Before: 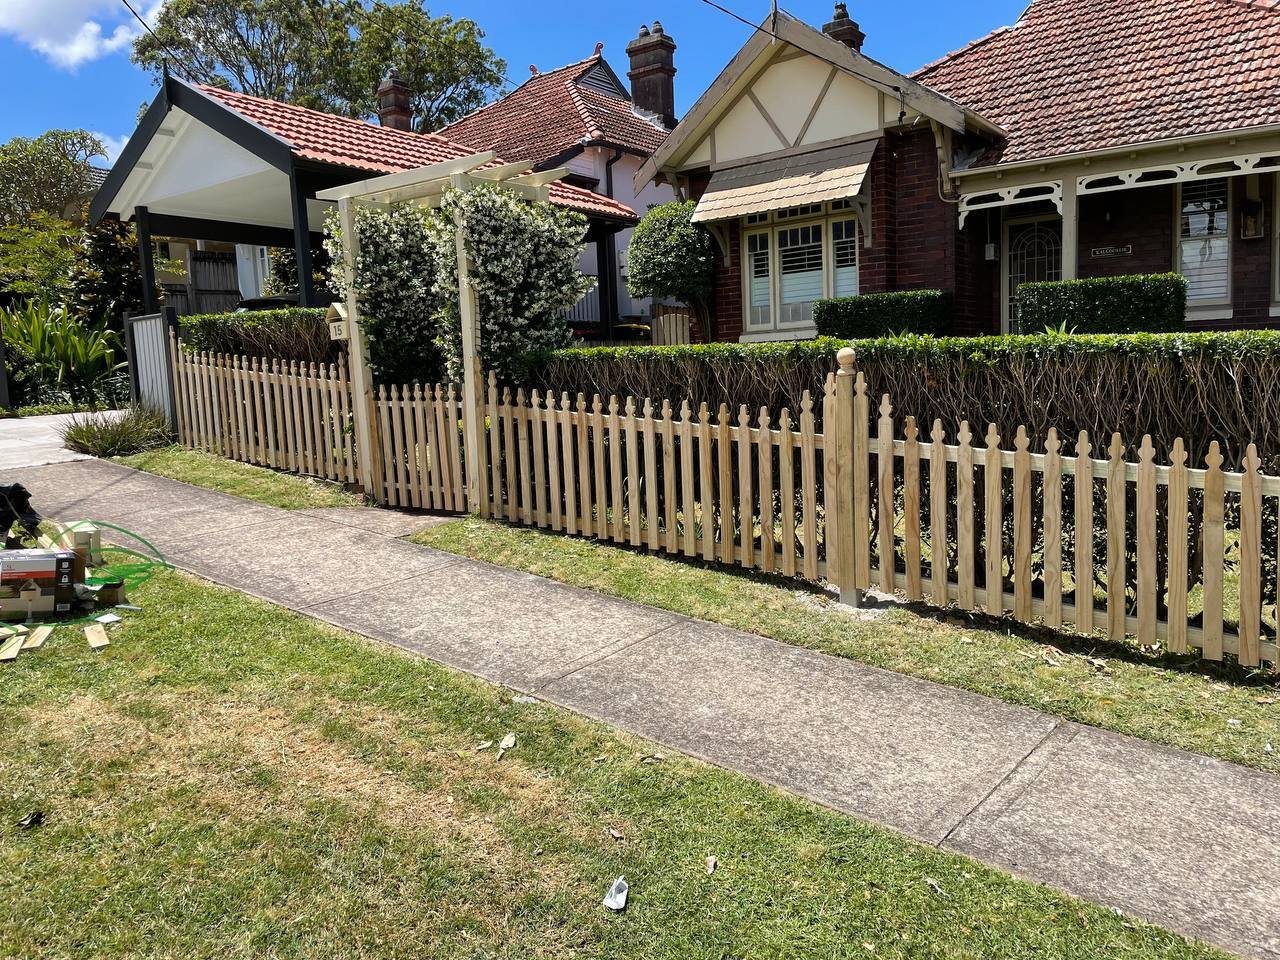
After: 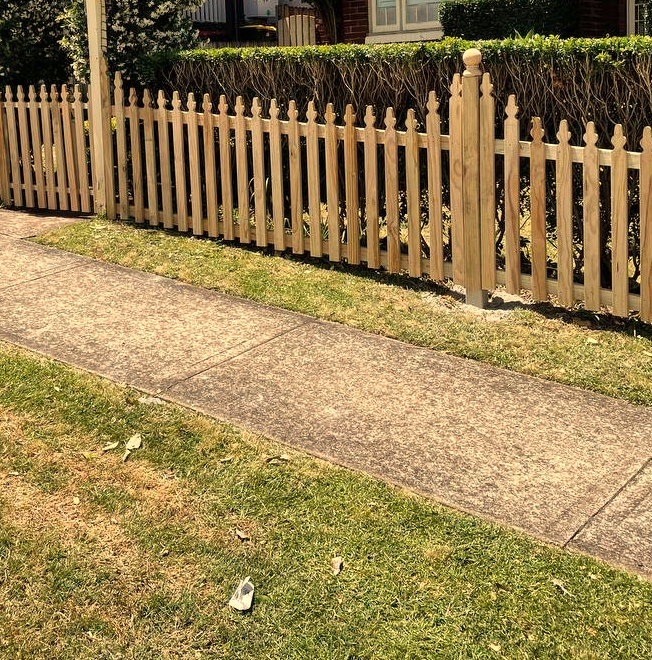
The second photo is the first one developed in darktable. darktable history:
shadows and highlights: soften with gaussian
crop and rotate: left 29.237%, top 31.152%, right 19.807%
white balance: red 1.123, blue 0.83
